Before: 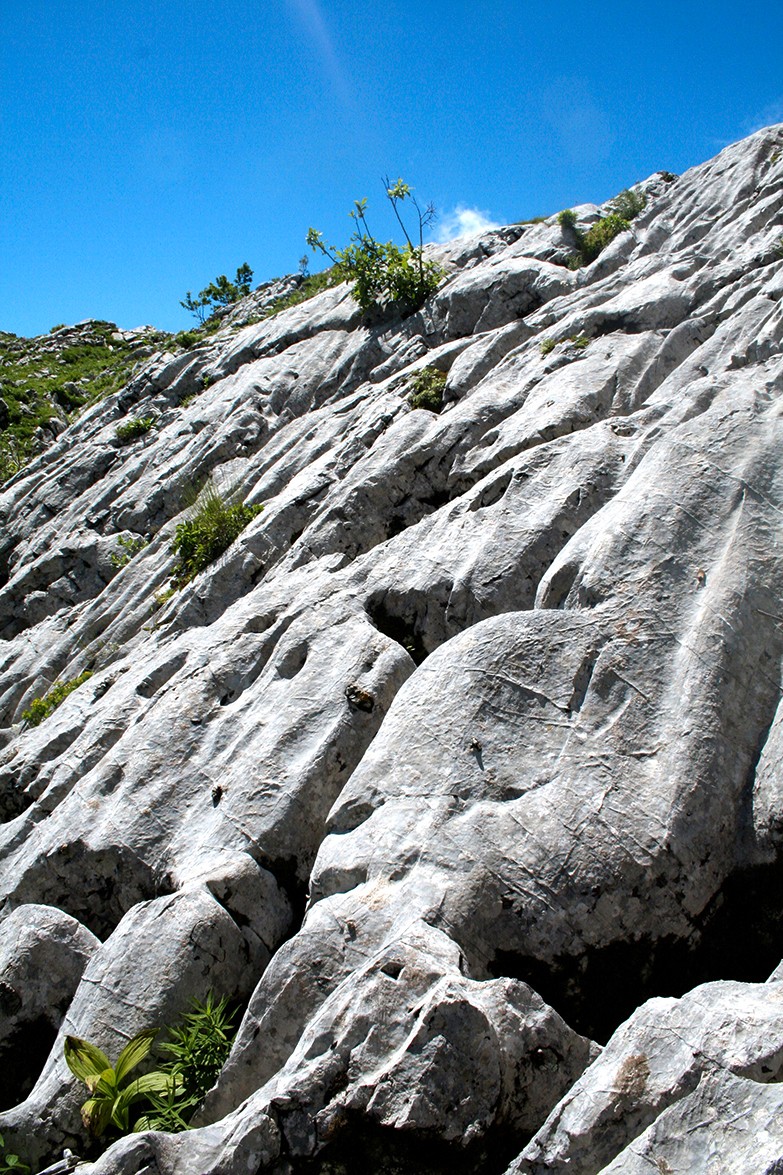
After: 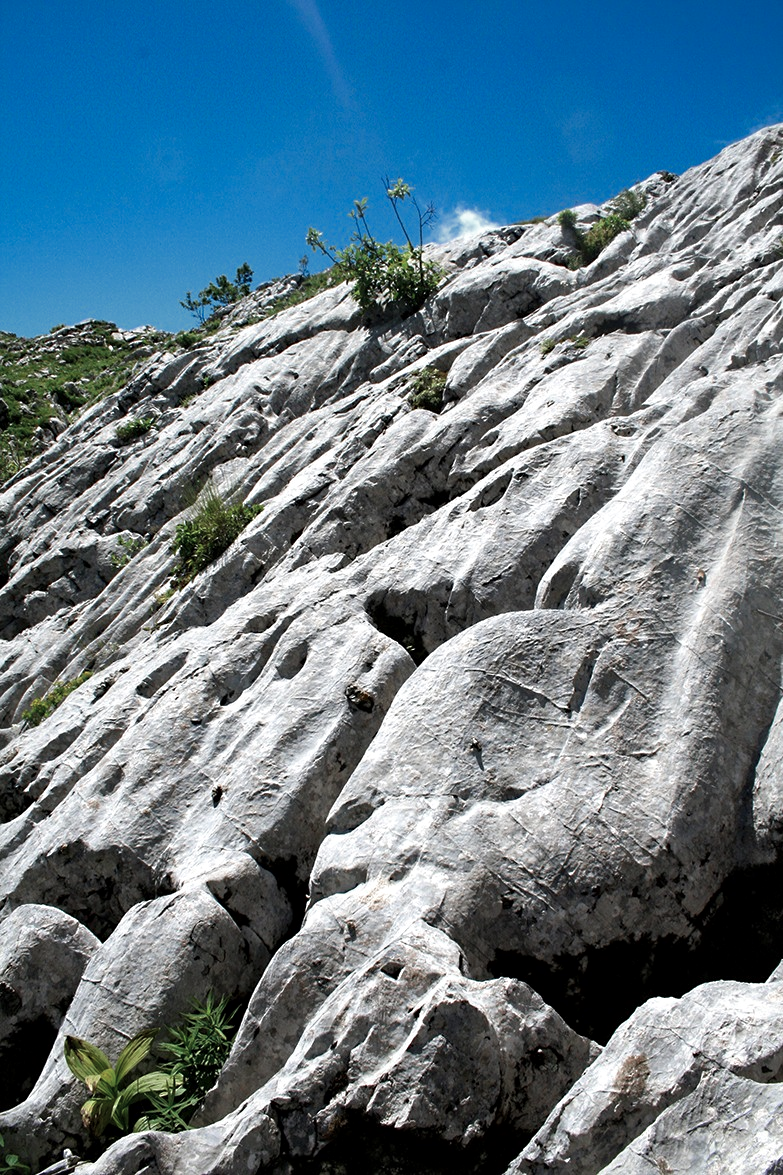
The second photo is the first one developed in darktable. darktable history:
sharpen: radius 5.343, amount 0.315, threshold 26.86
color zones: curves: ch0 [(0, 0.5) (0.125, 0.4) (0.25, 0.5) (0.375, 0.4) (0.5, 0.4) (0.625, 0.35) (0.75, 0.35) (0.875, 0.5)]; ch1 [(0, 0.35) (0.125, 0.45) (0.25, 0.35) (0.375, 0.35) (0.5, 0.35) (0.625, 0.35) (0.75, 0.45) (0.875, 0.35)]; ch2 [(0, 0.6) (0.125, 0.5) (0.25, 0.5) (0.375, 0.6) (0.5, 0.6) (0.625, 0.5) (0.75, 0.5) (0.875, 0.5)]
local contrast: mode bilateral grid, contrast 20, coarseness 49, detail 120%, midtone range 0.2
